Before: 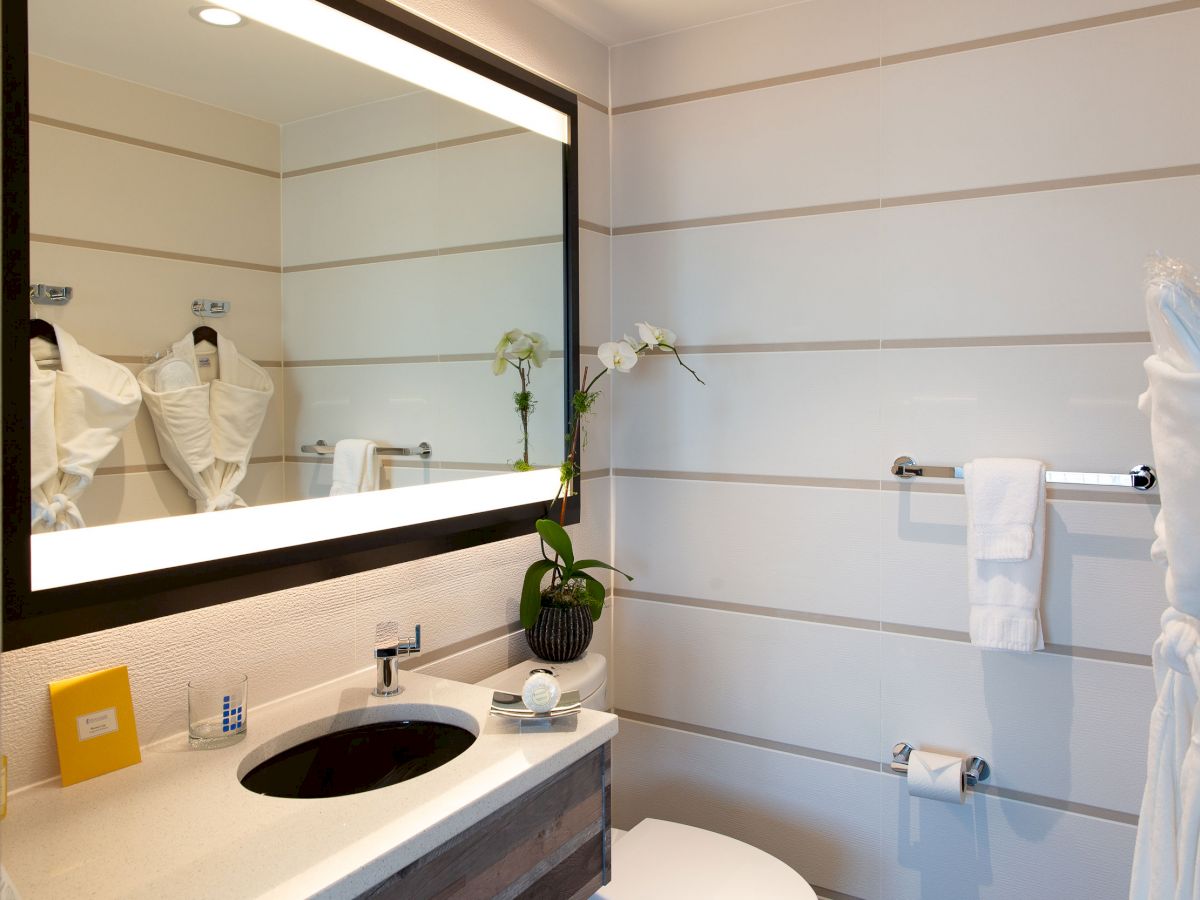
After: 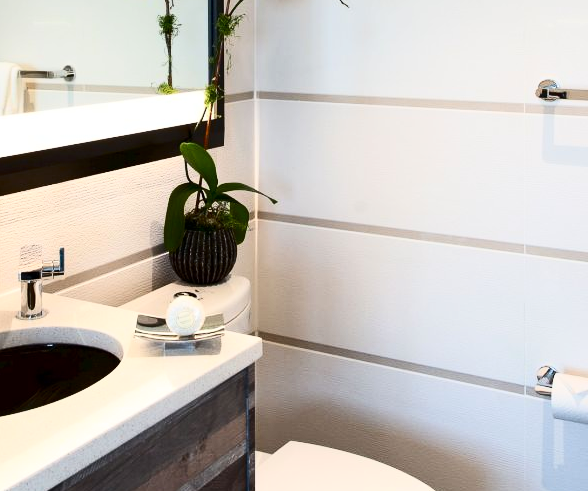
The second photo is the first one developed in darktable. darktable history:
crop: left 29.677%, top 41.955%, right 21.256%, bottom 3.473%
contrast brightness saturation: contrast 0.39, brightness 0.095
